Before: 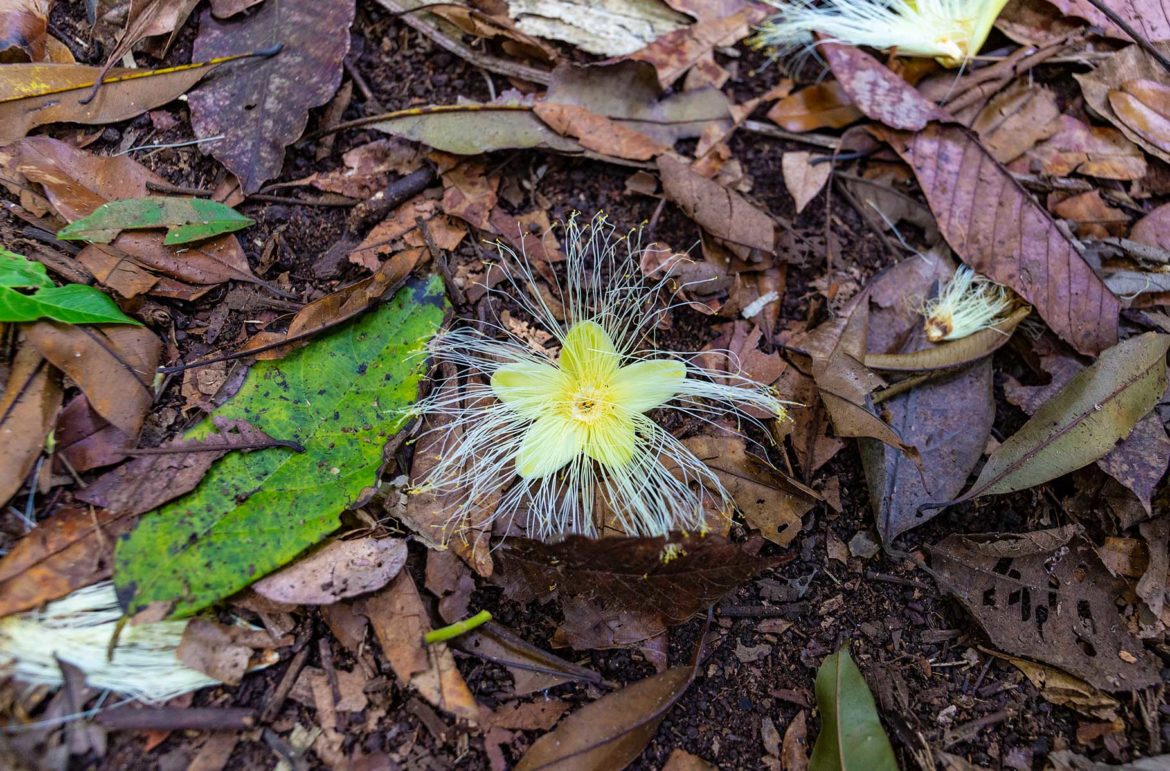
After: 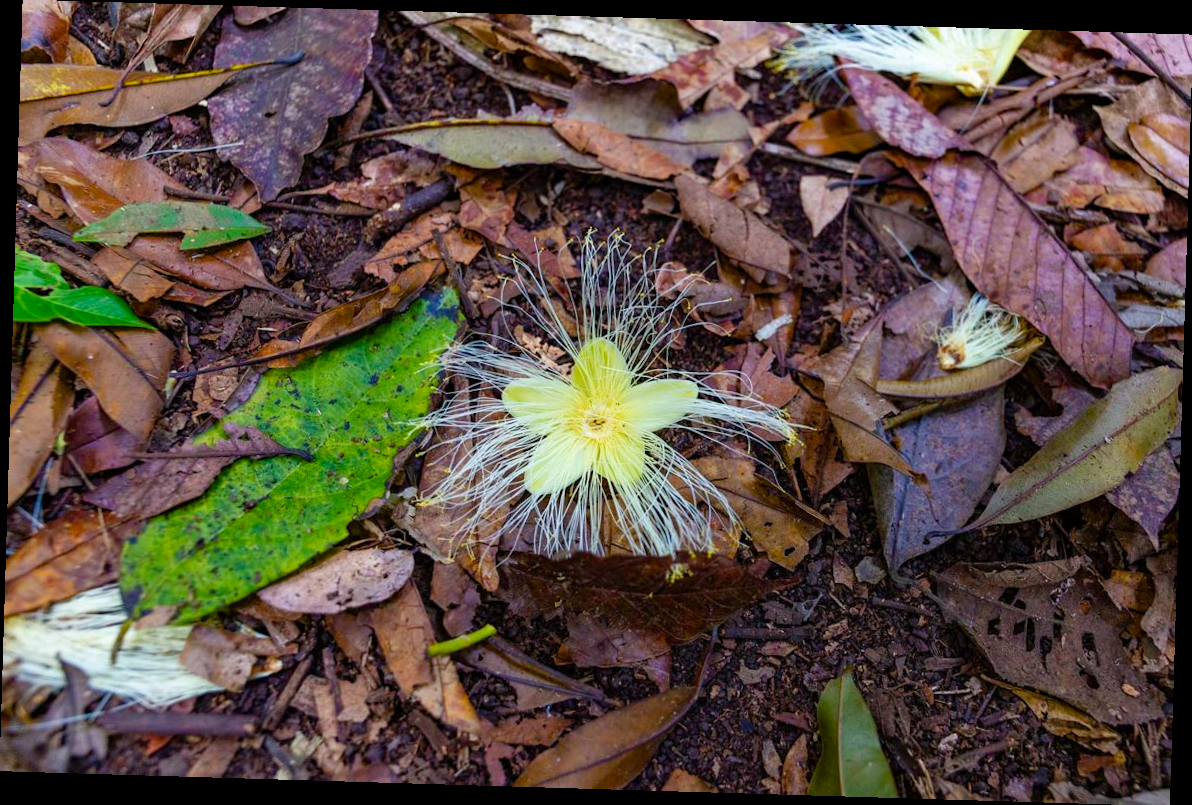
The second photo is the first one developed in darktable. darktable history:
color balance rgb: perceptual saturation grading › global saturation 20%, perceptual saturation grading › highlights -25%, perceptual saturation grading › shadows 50%
rotate and perspective: rotation 1.72°, automatic cropping off
